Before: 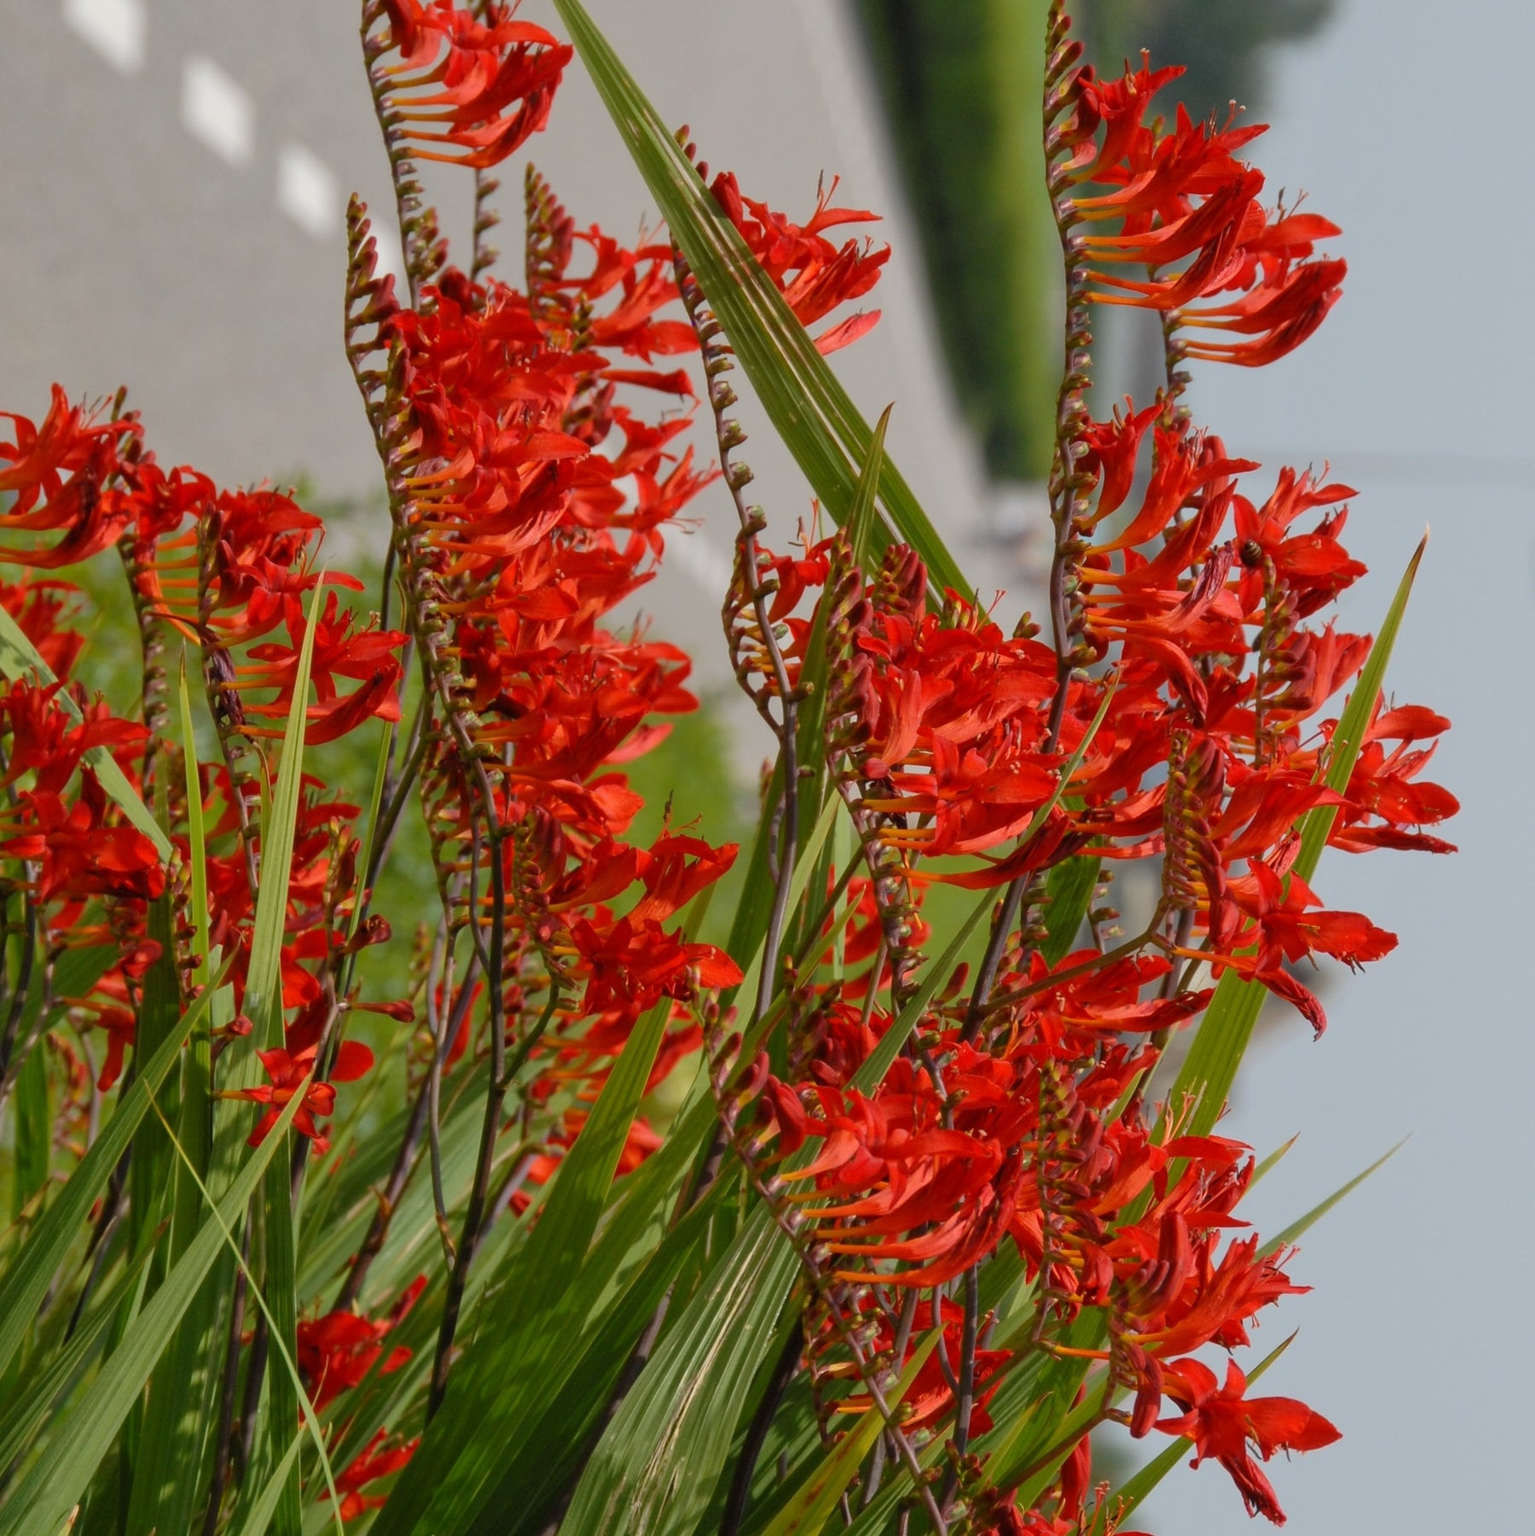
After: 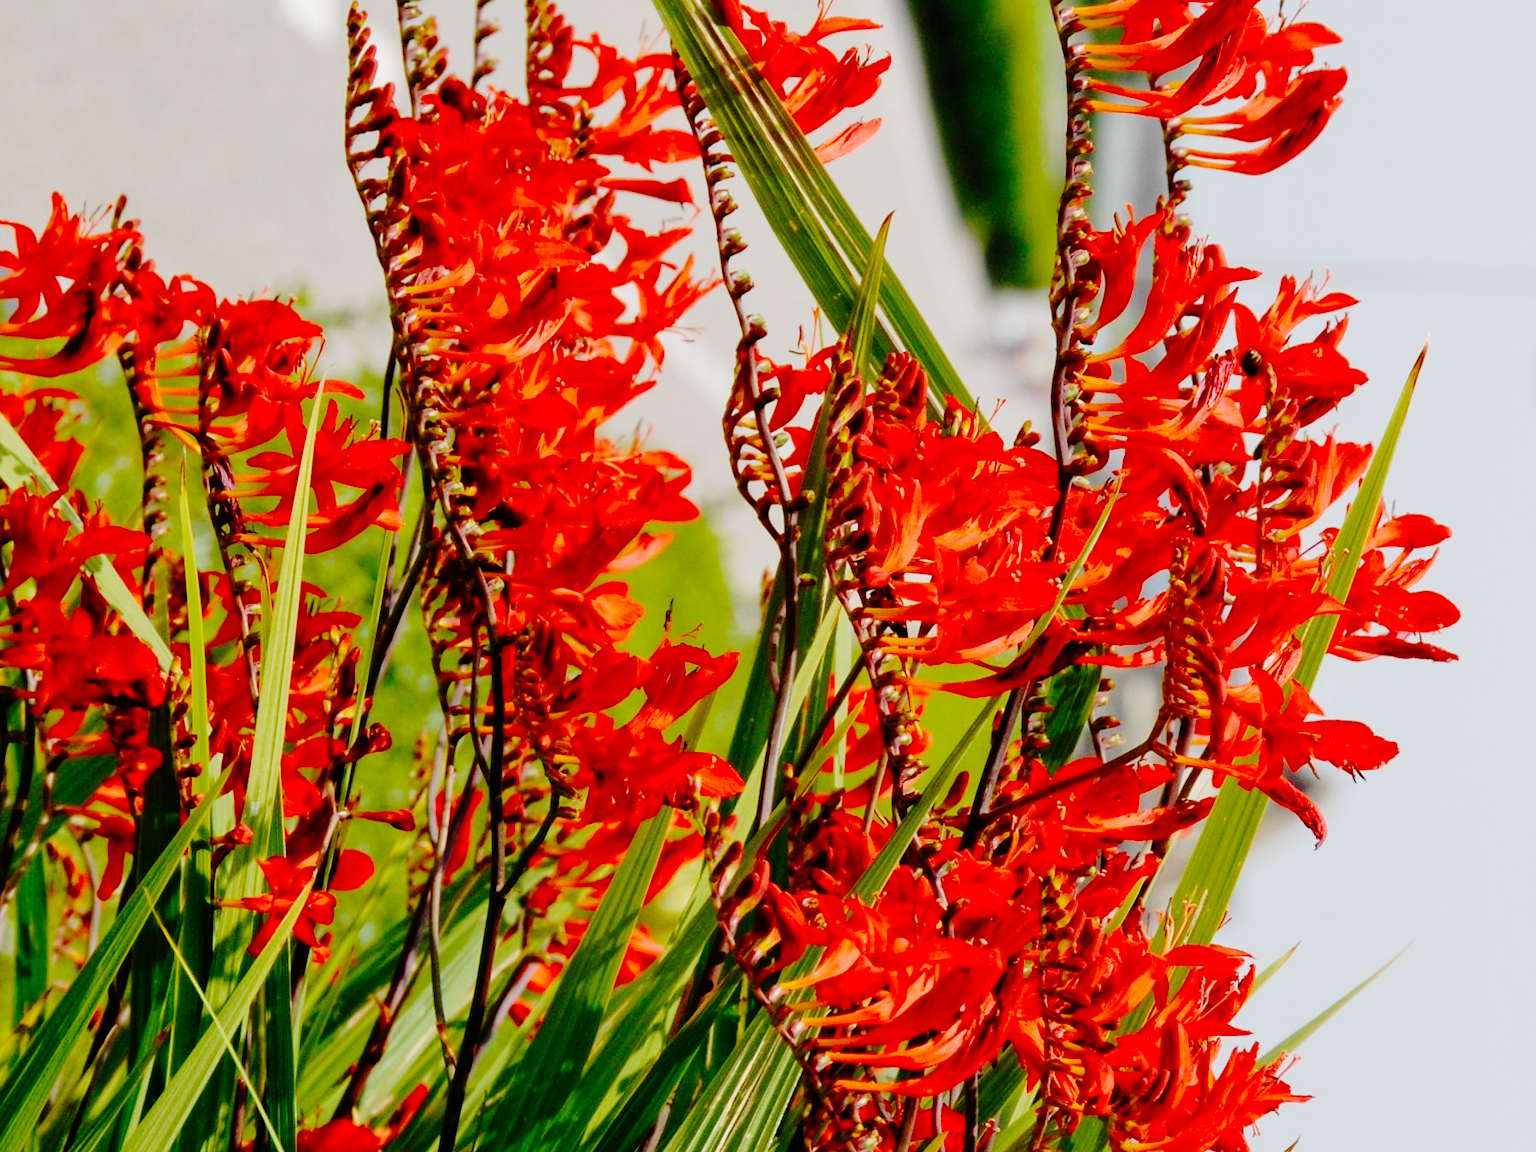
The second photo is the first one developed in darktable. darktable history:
base curve: curves: ch0 [(0, 0) (0.036, 0.01) (0.123, 0.254) (0.258, 0.504) (0.507, 0.748) (1, 1)], preserve colors none
crop and rotate: top 12.5%, bottom 12.5%
